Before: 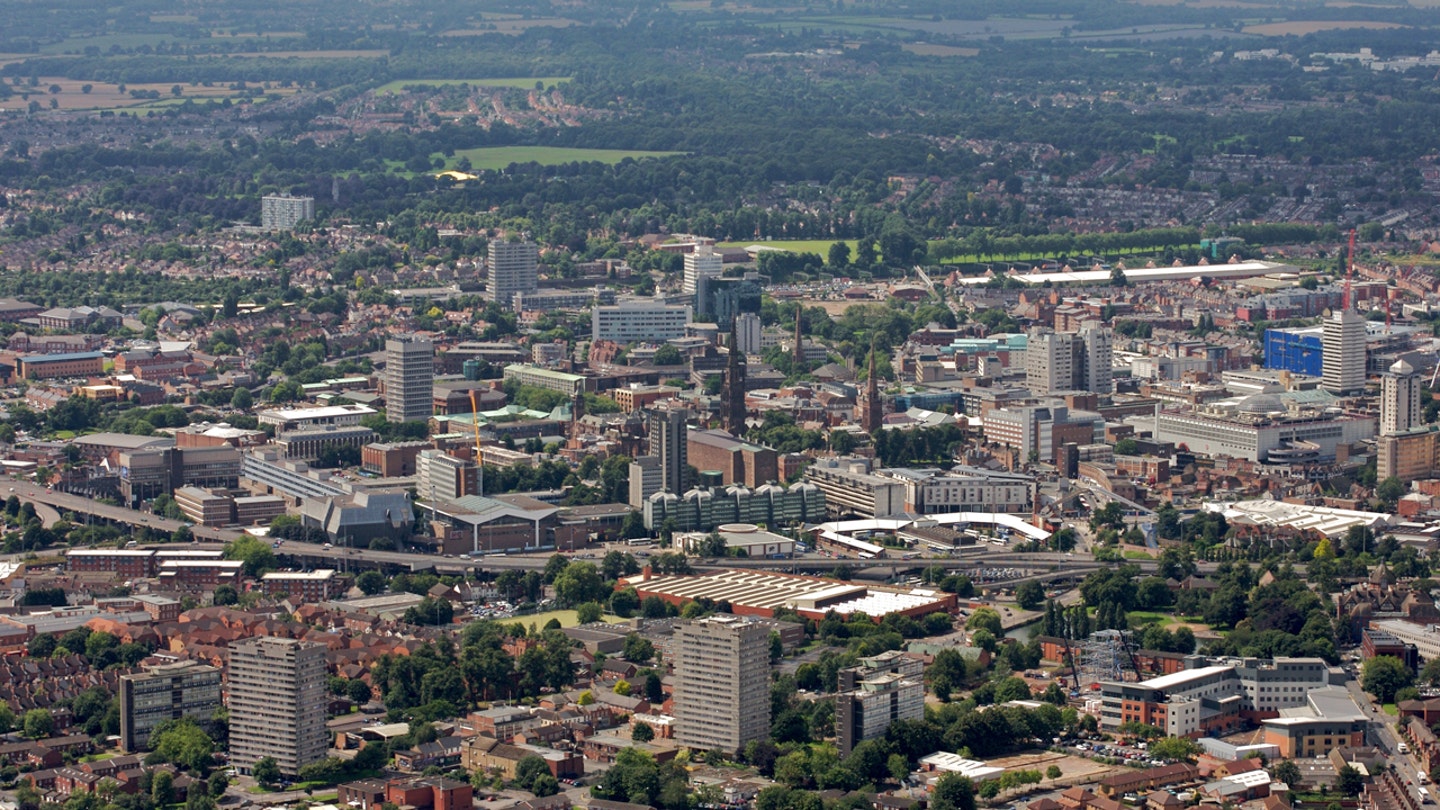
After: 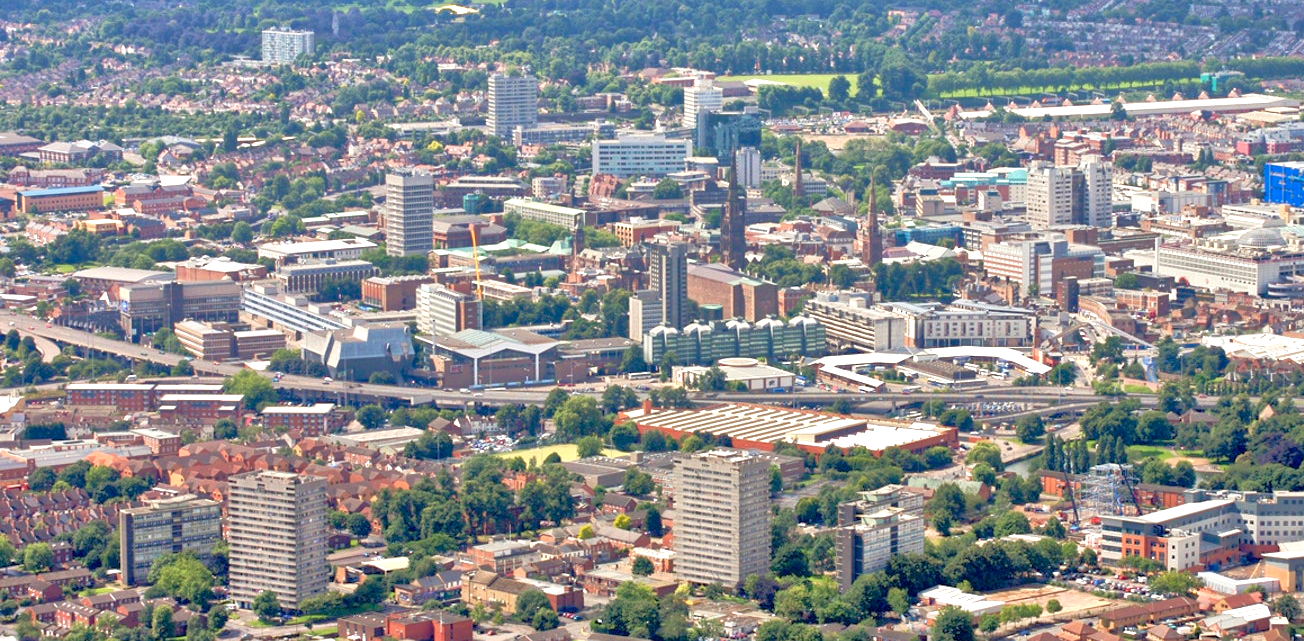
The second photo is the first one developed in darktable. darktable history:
color zones: curves: ch1 [(0.25, 0.5) (0.747, 0.71)]
exposure: black level correction 0, exposure 1 EV, compensate highlight preservation false
crop: top 20.559%, right 9.42%, bottom 0.274%
tone equalizer: -7 EV 0.152 EV, -6 EV 0.577 EV, -5 EV 1.18 EV, -4 EV 1.33 EV, -3 EV 1.13 EV, -2 EV 0.6 EV, -1 EV 0.157 EV
